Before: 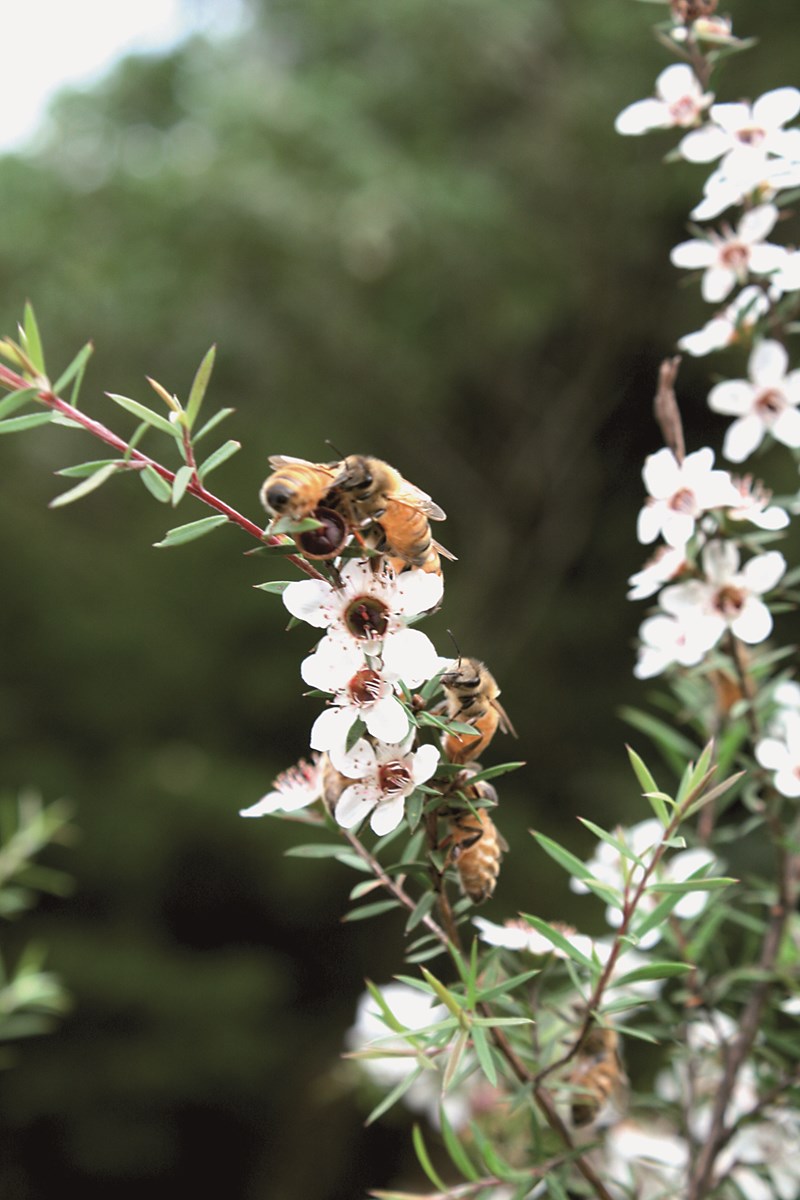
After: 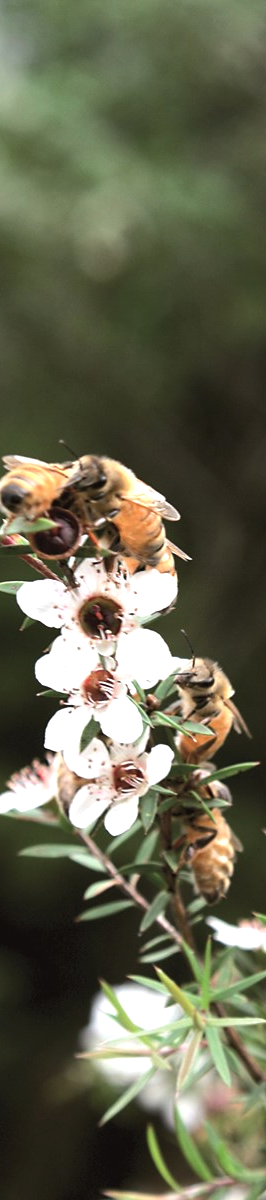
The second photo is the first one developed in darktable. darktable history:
crop: left 33.36%, right 33.36%
tone equalizer: -8 EV -0.417 EV, -7 EV -0.389 EV, -6 EV -0.333 EV, -5 EV -0.222 EV, -3 EV 0.222 EV, -2 EV 0.333 EV, -1 EV 0.389 EV, +0 EV 0.417 EV, edges refinement/feathering 500, mask exposure compensation -1.57 EV, preserve details no
